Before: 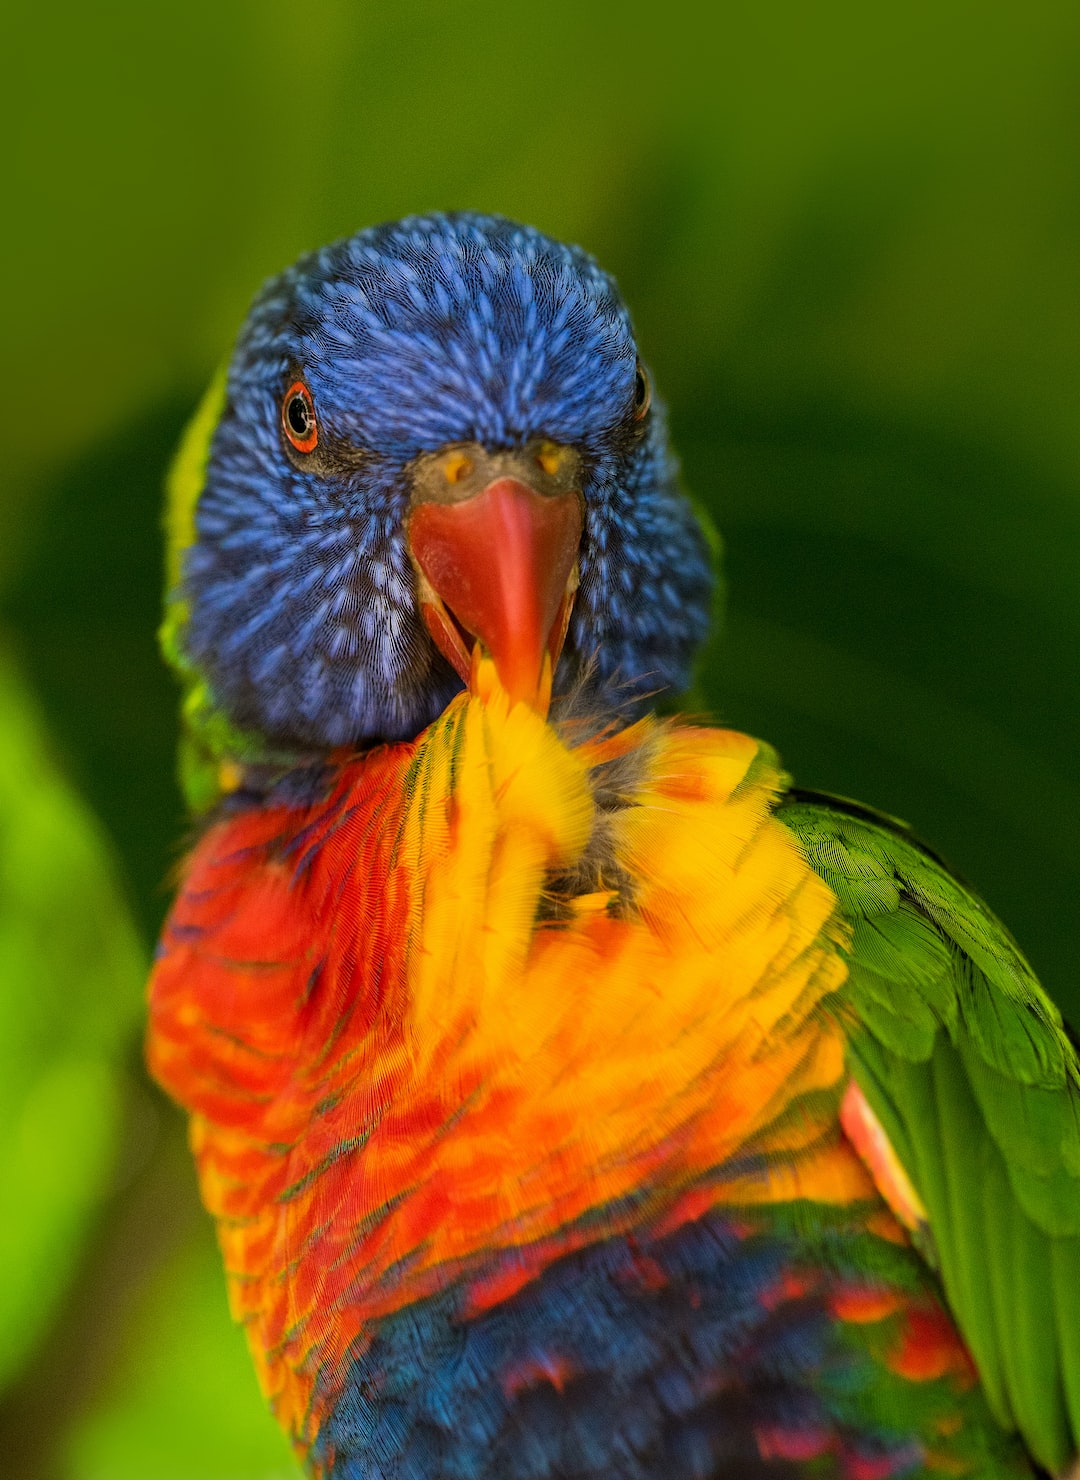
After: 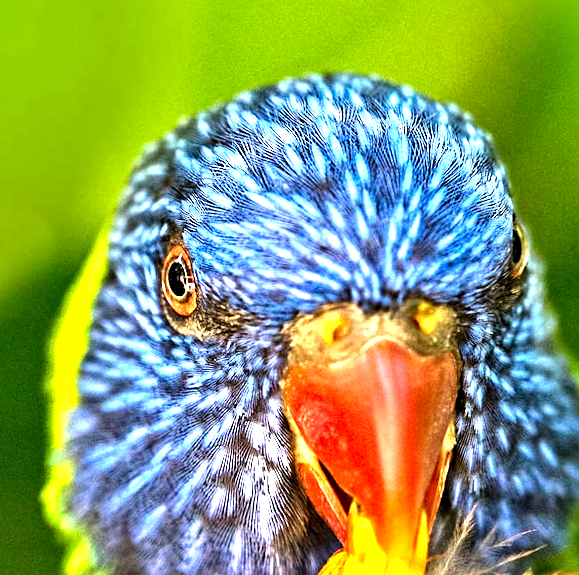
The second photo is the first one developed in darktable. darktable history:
crop: left 10.121%, top 10.631%, right 36.218%, bottom 51.526%
white balance: emerald 1
color balance: contrast 10%
sharpen: amount 0.2
exposure: exposure 2.003 EV, compensate highlight preservation false
contrast equalizer: y [[0.511, 0.558, 0.631, 0.632, 0.559, 0.512], [0.5 ×6], [0.5 ×6], [0 ×6], [0 ×6]]
rotate and perspective: lens shift (horizontal) -0.055, automatic cropping off
